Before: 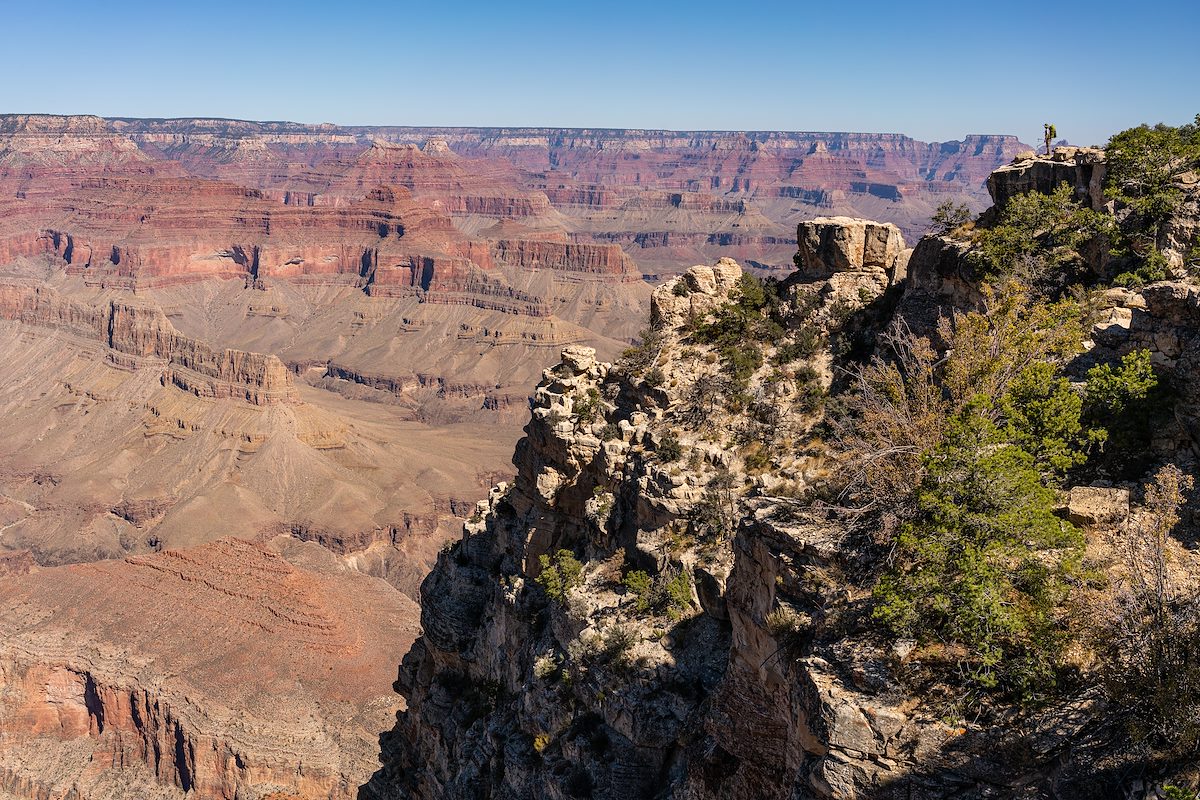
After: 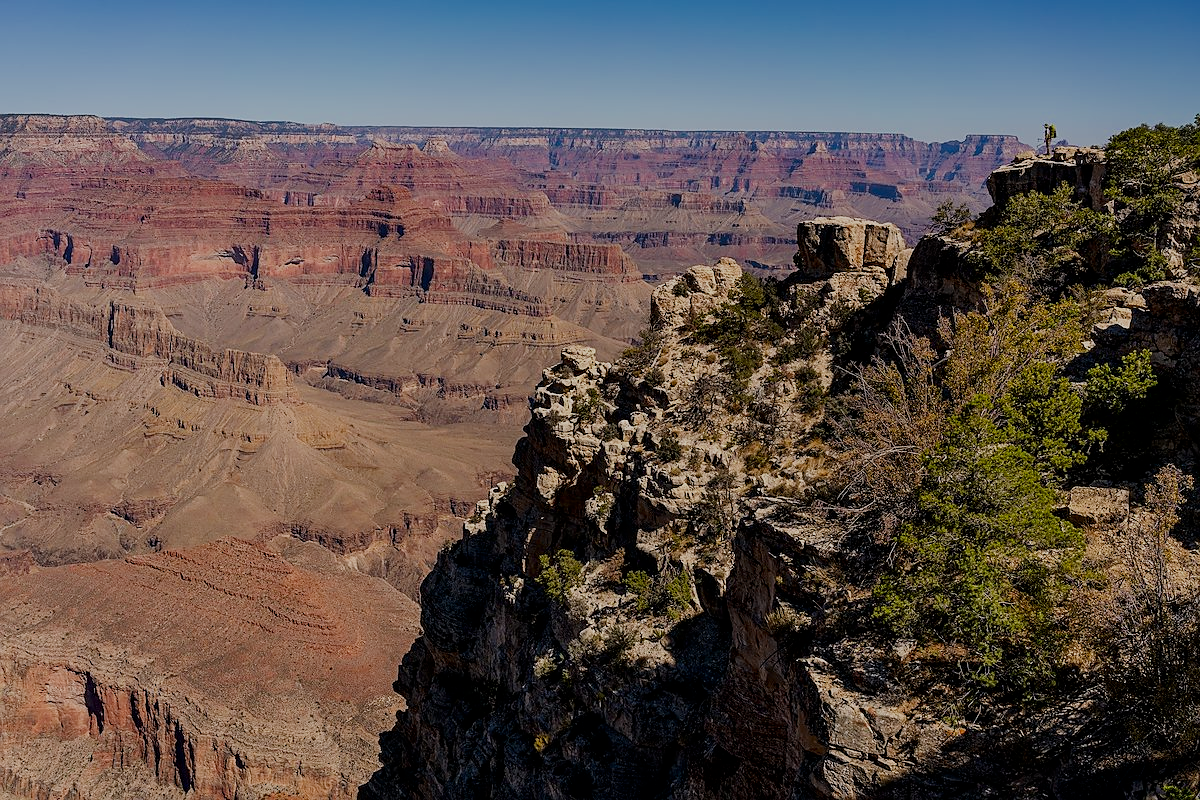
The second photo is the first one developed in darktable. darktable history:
contrast brightness saturation: brightness -0.212, saturation 0.077
sharpen: radius 1.438, amount 0.39, threshold 1.246
filmic rgb: black relative exposure -7.65 EV, white relative exposure 4.56 EV, hardness 3.61, contrast 0.987
